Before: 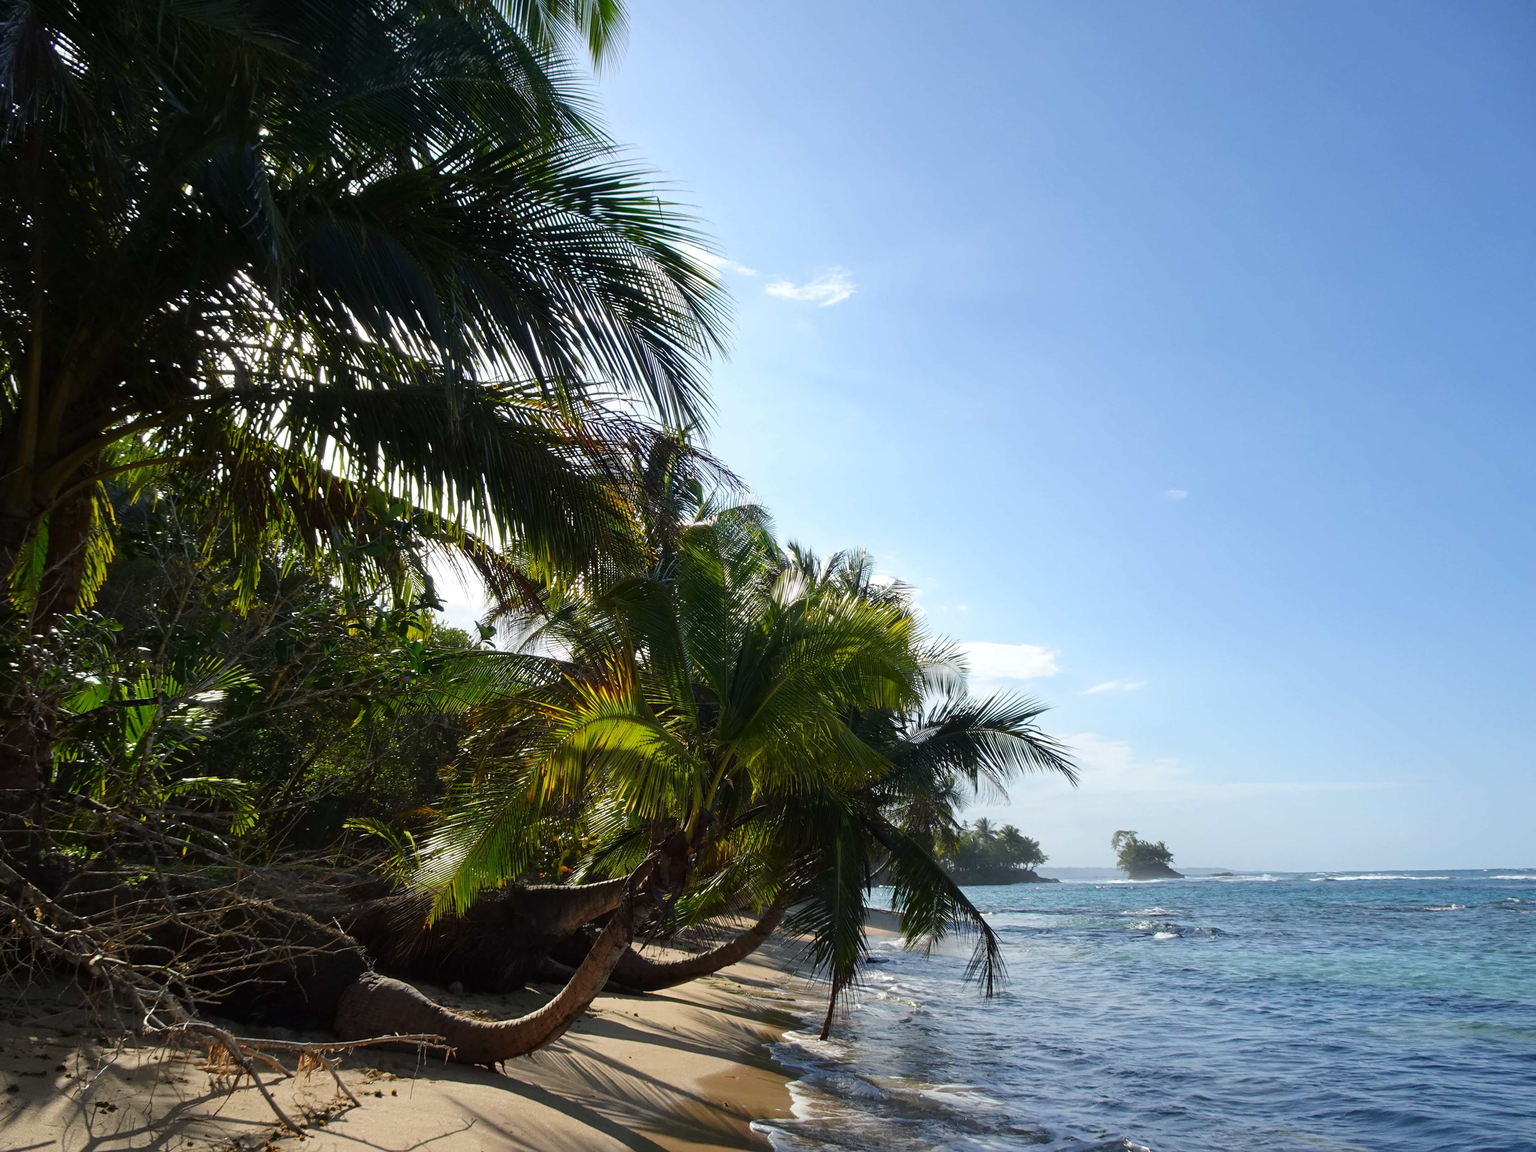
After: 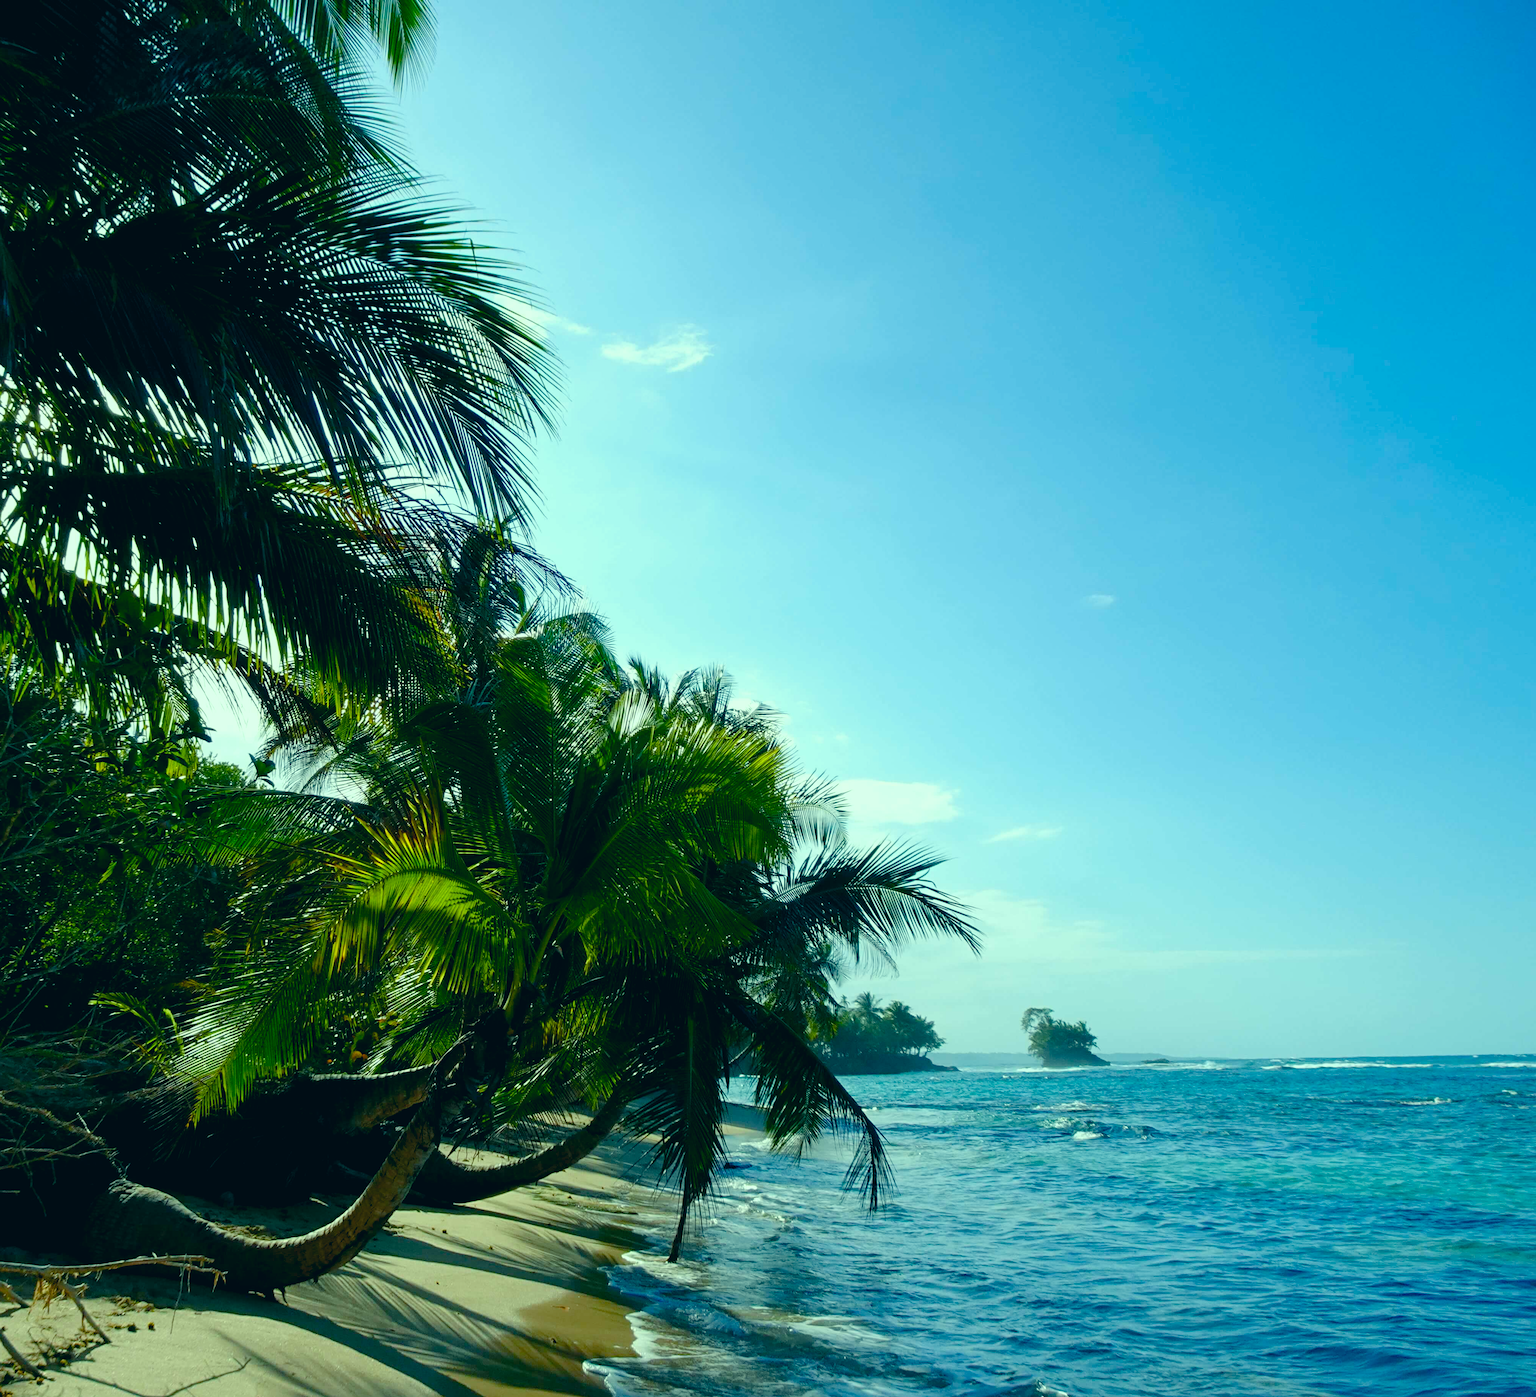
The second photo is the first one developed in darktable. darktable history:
crop: left 17.582%, bottom 0.031%
color correction: highlights a* -20.08, highlights b* 9.8, shadows a* -20.4, shadows b* -10.76
color balance rgb: perceptual saturation grading › global saturation 20%, perceptual saturation grading › highlights -25%, perceptual saturation grading › shadows 50%
exposure: black level correction 0.005, exposure 0.014 EV, compensate highlight preservation false
